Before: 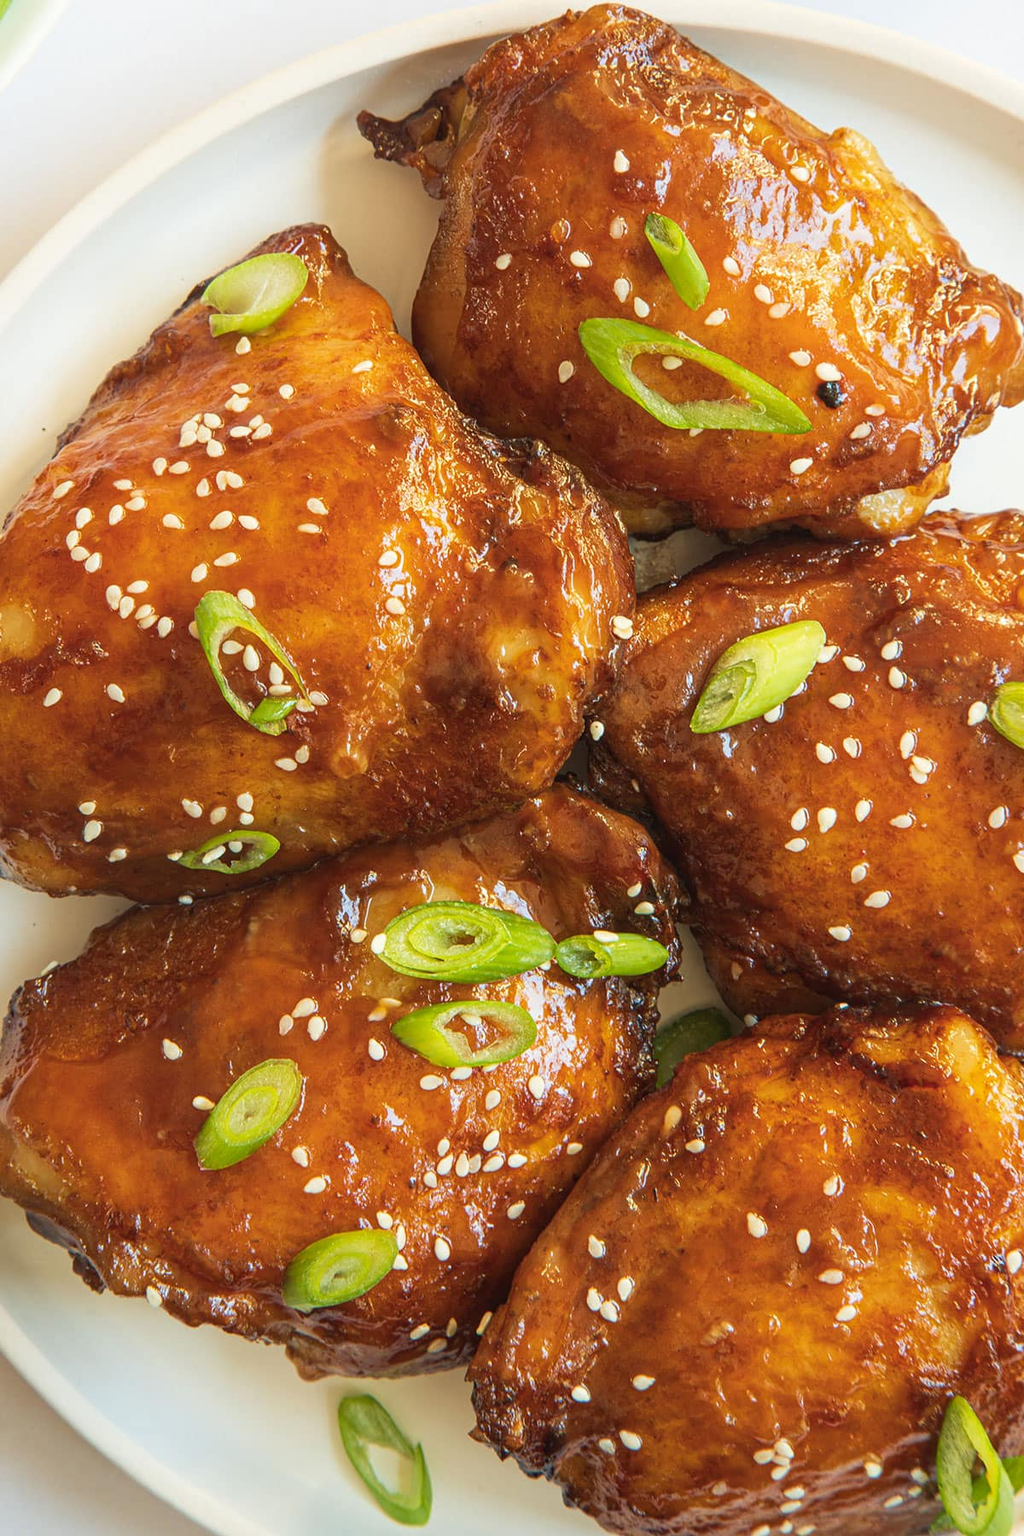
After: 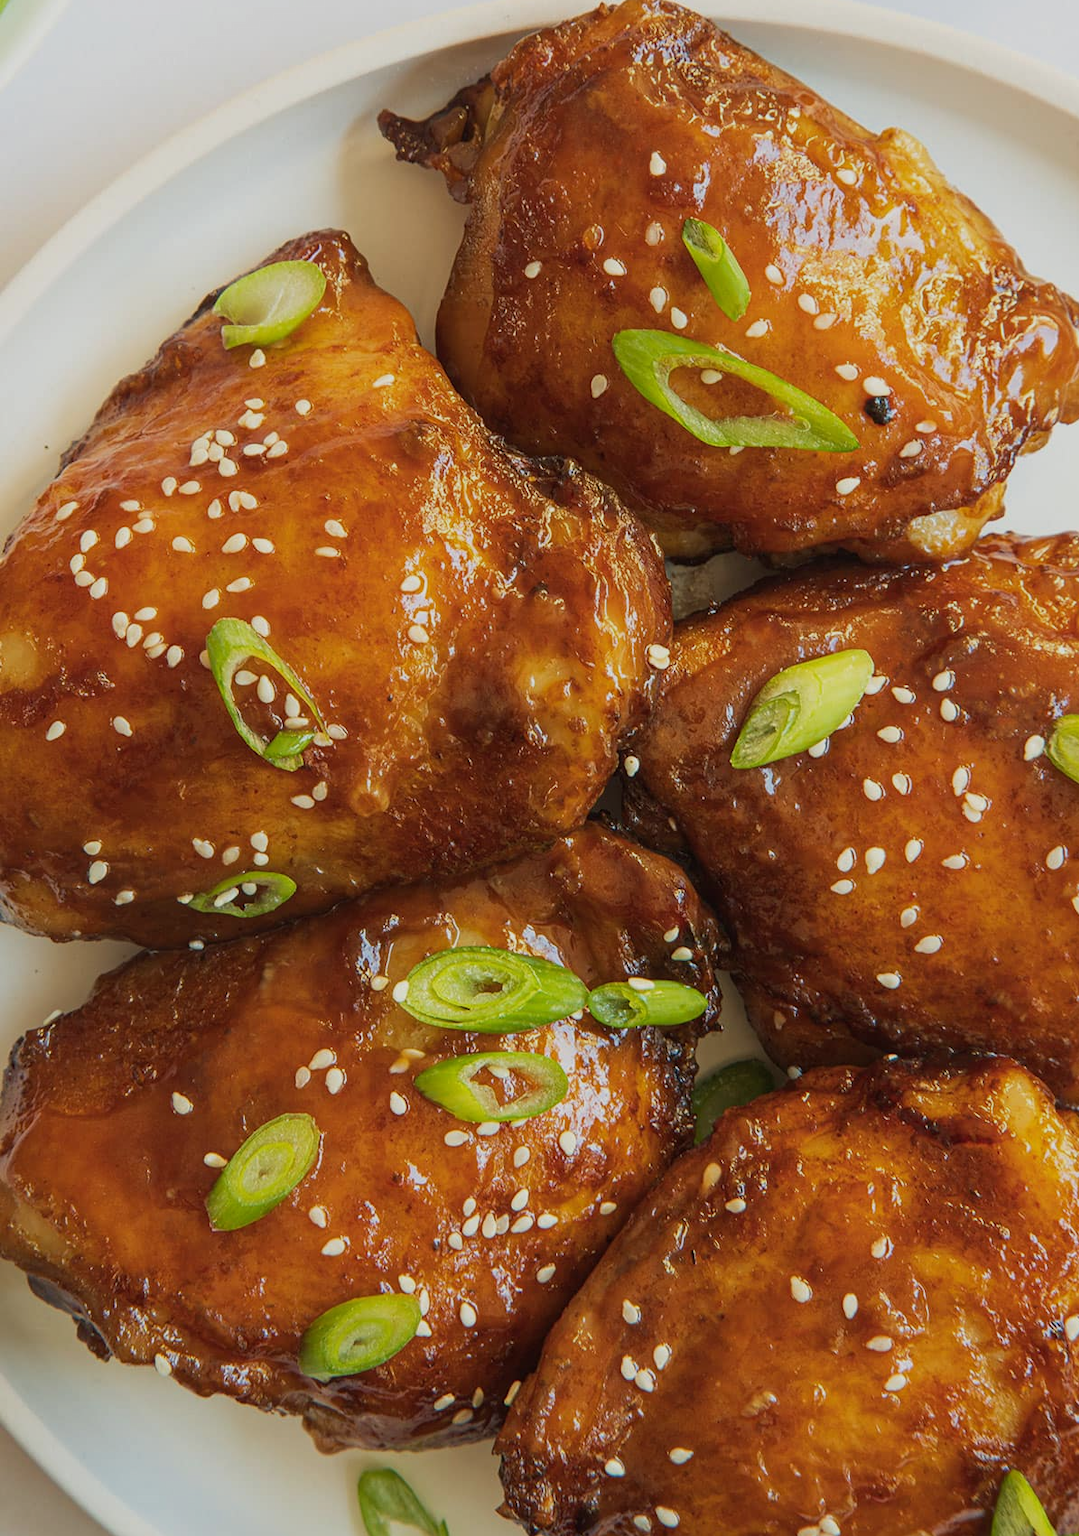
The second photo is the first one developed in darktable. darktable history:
color zones: curves: ch0 [(0, 0.5) (0.143, 0.5) (0.286, 0.5) (0.429, 0.495) (0.571, 0.437) (0.714, 0.44) (0.857, 0.496) (1, 0.5)]
exposure: exposure -0.492 EV, compensate highlight preservation false
crop: top 0.448%, right 0.264%, bottom 5.045%
